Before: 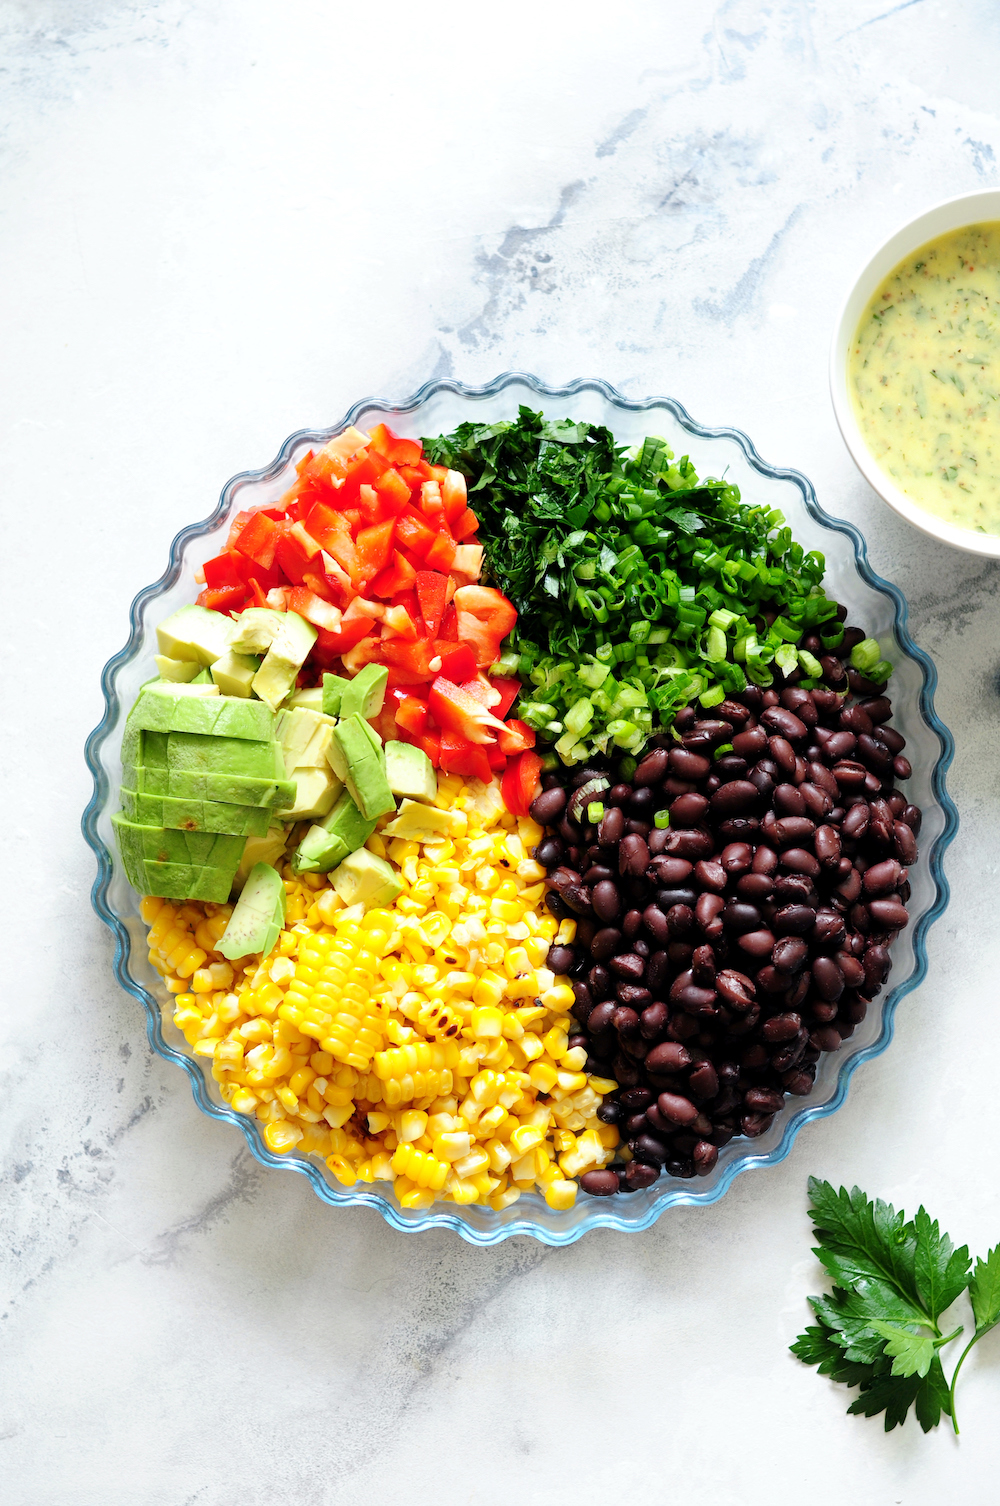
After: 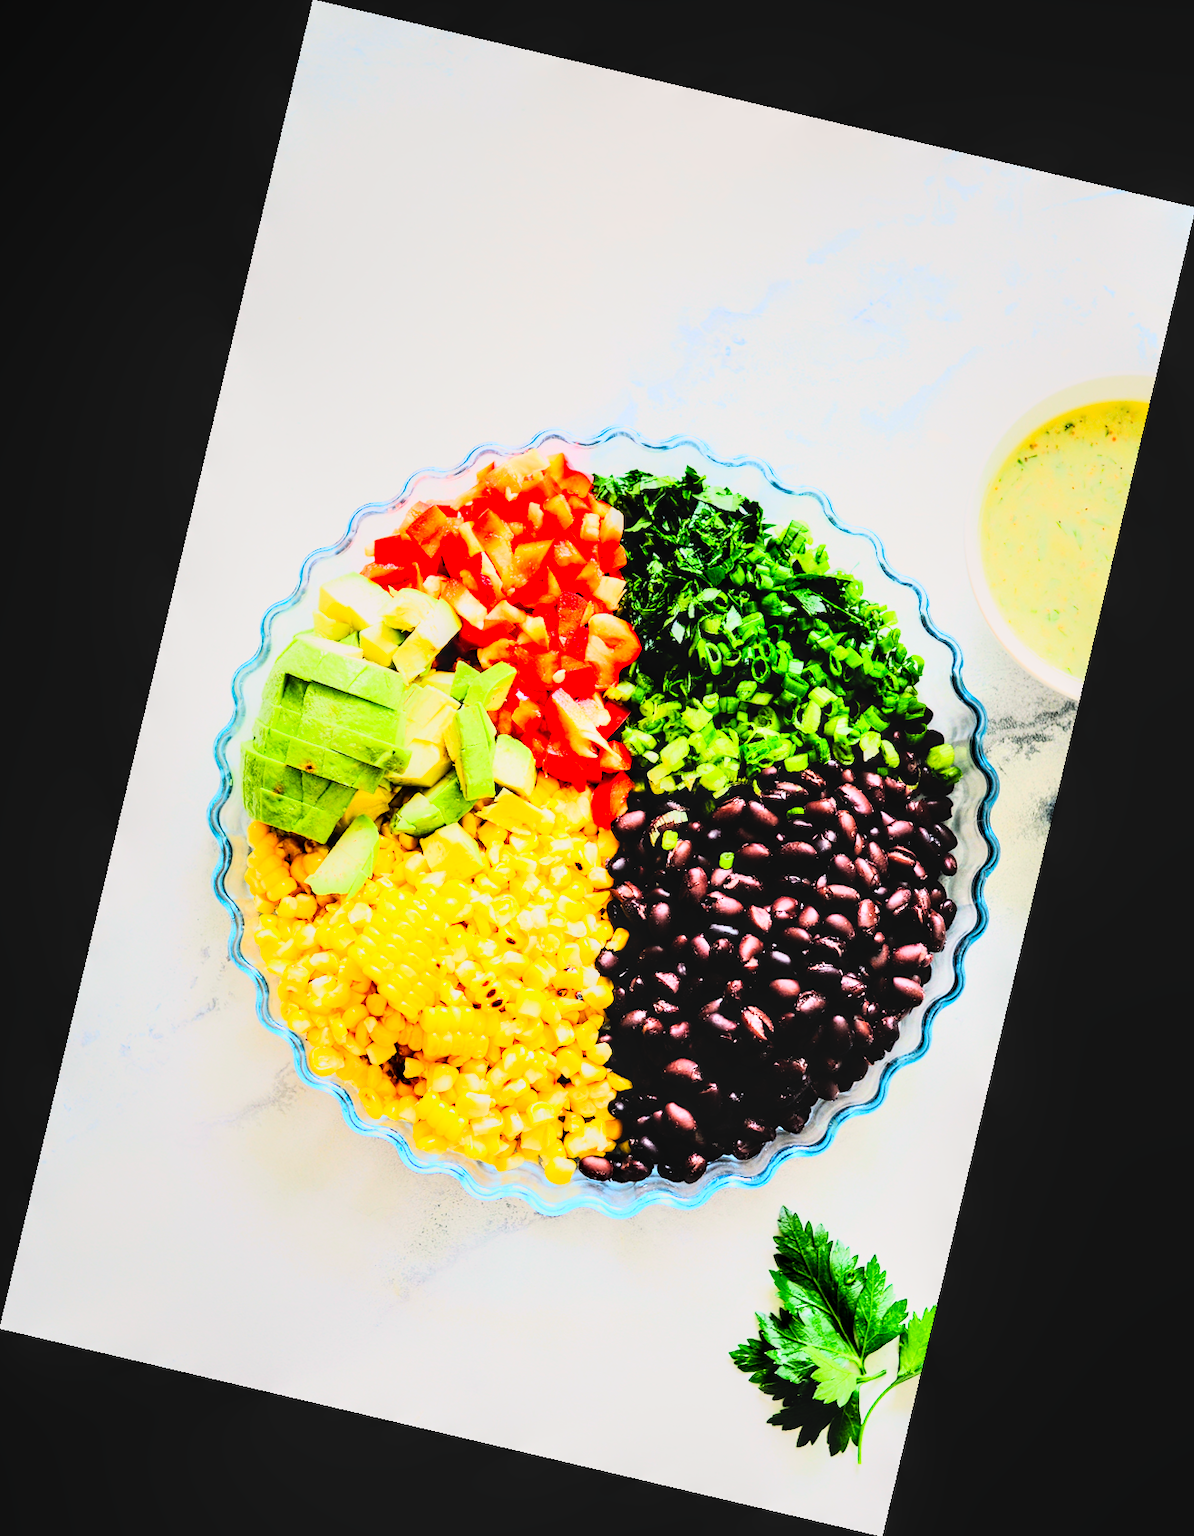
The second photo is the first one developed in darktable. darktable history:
color balance rgb: shadows lift › chroma 1%, shadows lift › hue 217.2°, power › hue 310.8°, highlights gain › chroma 1%, highlights gain › hue 54°, global offset › luminance 0.5%, global offset › hue 171.6°, perceptual saturation grading › global saturation 14.09%, perceptual saturation grading › highlights -25%, perceptual saturation grading › shadows 30%, perceptual brilliance grading › highlights 13.42%, perceptual brilliance grading › mid-tones 8.05%, perceptual brilliance grading › shadows -17.45%, global vibrance 25%
rotate and perspective: rotation 13.27°, automatic cropping off
local contrast: on, module defaults
tone curve: curves: ch0 [(0, 0) (0.004, 0.001) (0.133, 0.112) (0.325, 0.362) (0.832, 0.893) (1, 1)], color space Lab, linked channels, preserve colors none
rgb curve: curves: ch0 [(0, 0) (0.21, 0.15) (0.24, 0.21) (0.5, 0.75) (0.75, 0.96) (0.89, 0.99) (1, 1)]; ch1 [(0, 0.02) (0.21, 0.13) (0.25, 0.2) (0.5, 0.67) (0.75, 0.9) (0.89, 0.97) (1, 1)]; ch2 [(0, 0.02) (0.21, 0.13) (0.25, 0.2) (0.5, 0.67) (0.75, 0.9) (0.89, 0.97) (1, 1)], compensate middle gray true
